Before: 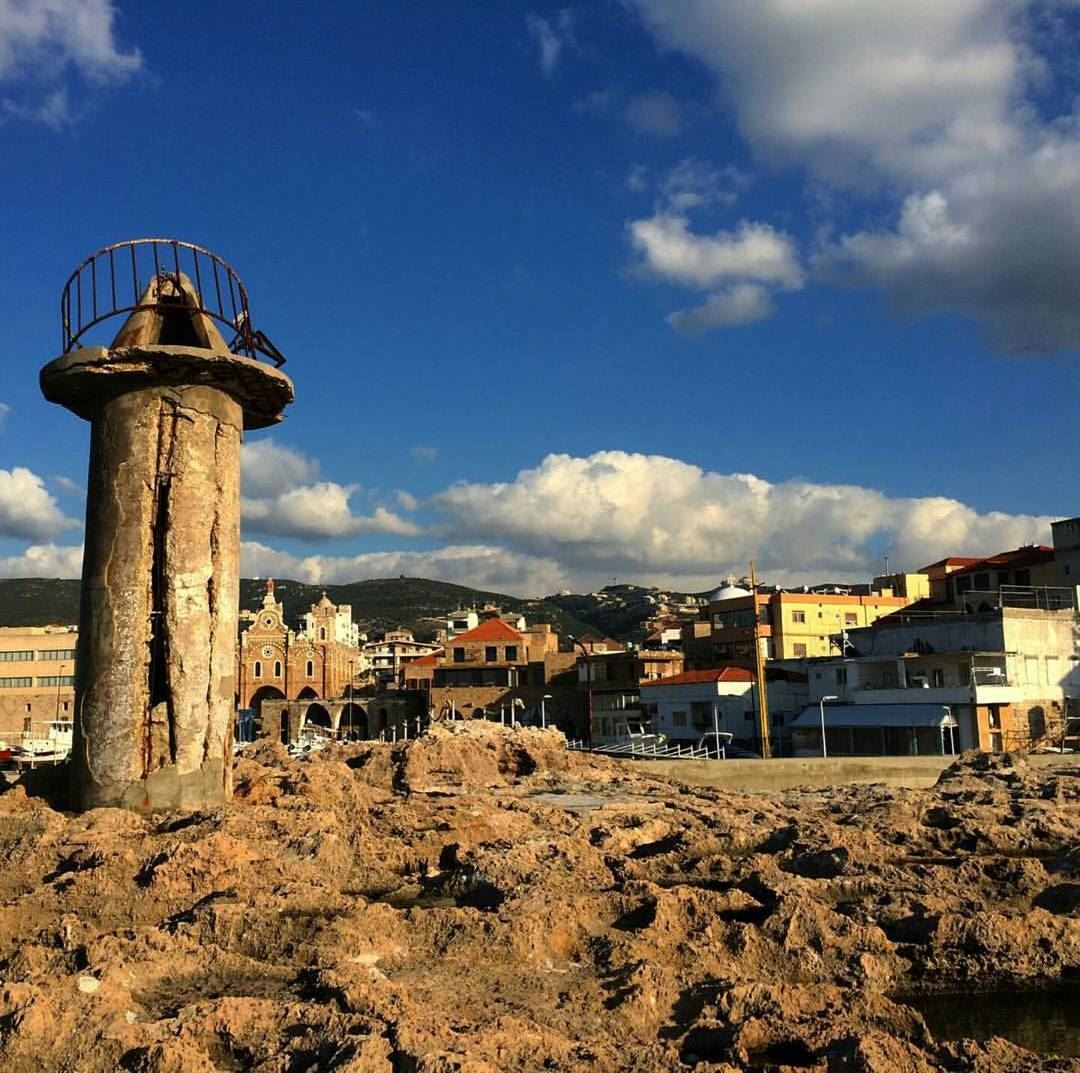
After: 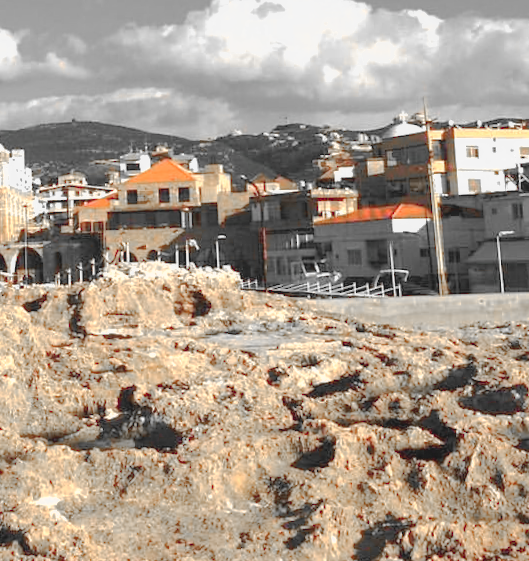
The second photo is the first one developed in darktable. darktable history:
rotate and perspective: rotation -1.32°, lens shift (horizontal) -0.031, crop left 0.015, crop right 0.985, crop top 0.047, crop bottom 0.982
shadows and highlights: on, module defaults
base curve: curves: ch0 [(0, 0) (0.158, 0.273) (0.879, 0.895) (1, 1)], preserve colors none
local contrast: highlights 68%, shadows 68%, detail 82%, midtone range 0.325
color zones: curves: ch0 [(0, 0.65) (0.096, 0.644) (0.221, 0.539) (0.429, 0.5) (0.571, 0.5) (0.714, 0.5) (0.857, 0.5) (1, 0.65)]; ch1 [(0, 0.5) (0.143, 0.5) (0.257, -0.002) (0.429, 0.04) (0.571, -0.001) (0.714, -0.015) (0.857, 0.024) (1, 0.5)]
velvia: strength 6%
crop: left 29.672%, top 41.786%, right 20.851%, bottom 3.487%
exposure: exposure 0.77 EV, compensate highlight preservation false
